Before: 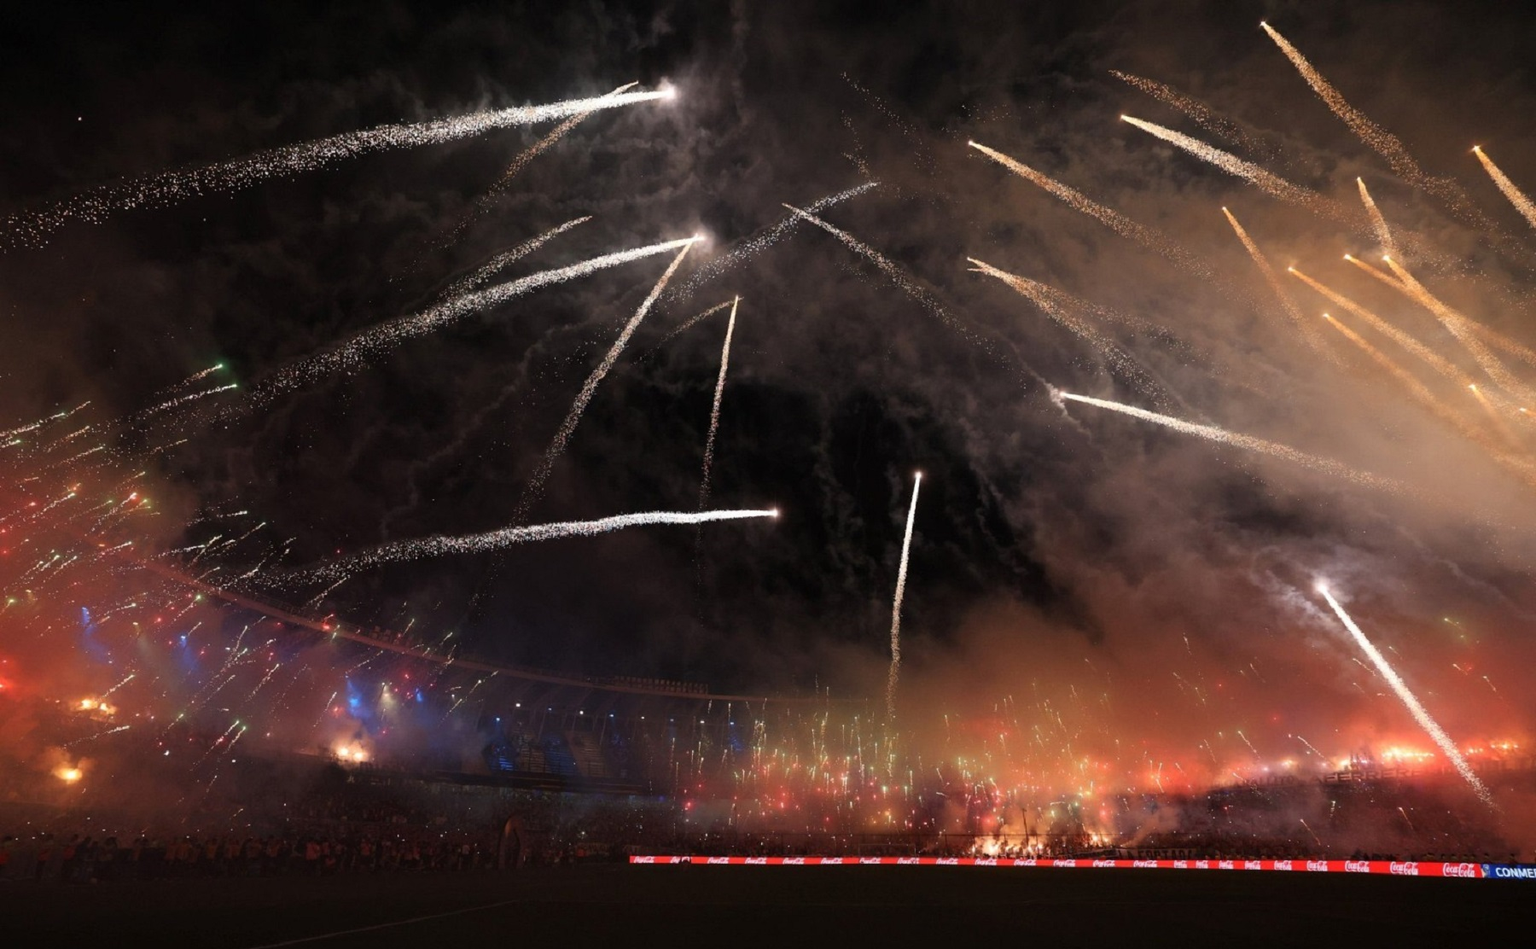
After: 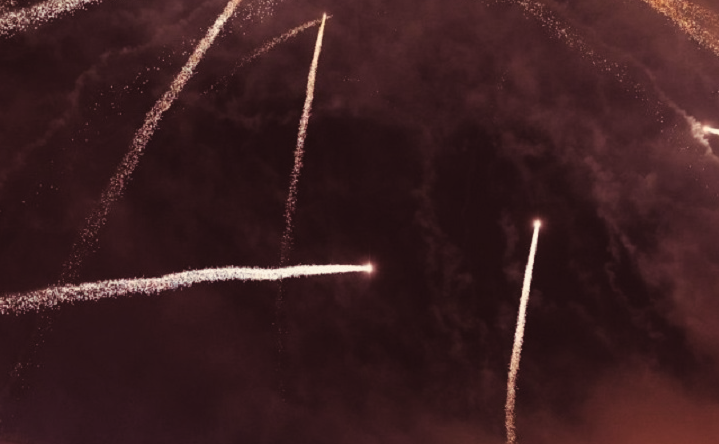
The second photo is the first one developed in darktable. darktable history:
crop: left 30%, top 30%, right 30%, bottom 30%
color balance rgb: shadows lift › chroma 2%, shadows lift › hue 247.2°, power › chroma 0.3%, power › hue 25.2°, highlights gain › chroma 3%, highlights gain › hue 60°, global offset › luminance 0.75%, perceptual saturation grading › global saturation 20%, perceptual saturation grading › highlights -20%, perceptual saturation grading › shadows 30%, global vibrance 20%
split-toning: on, module defaults
exposure: exposure -0.116 EV, compensate exposure bias true, compensate highlight preservation false
